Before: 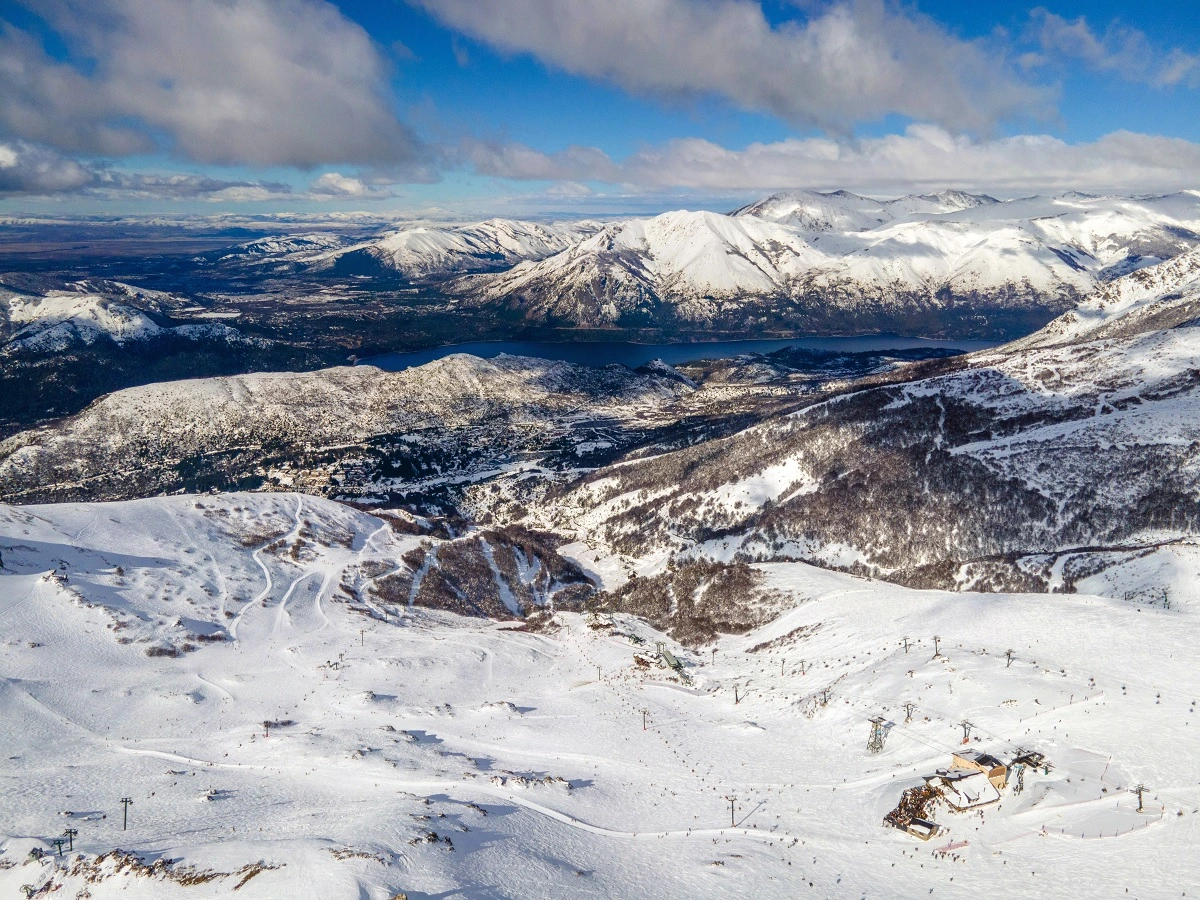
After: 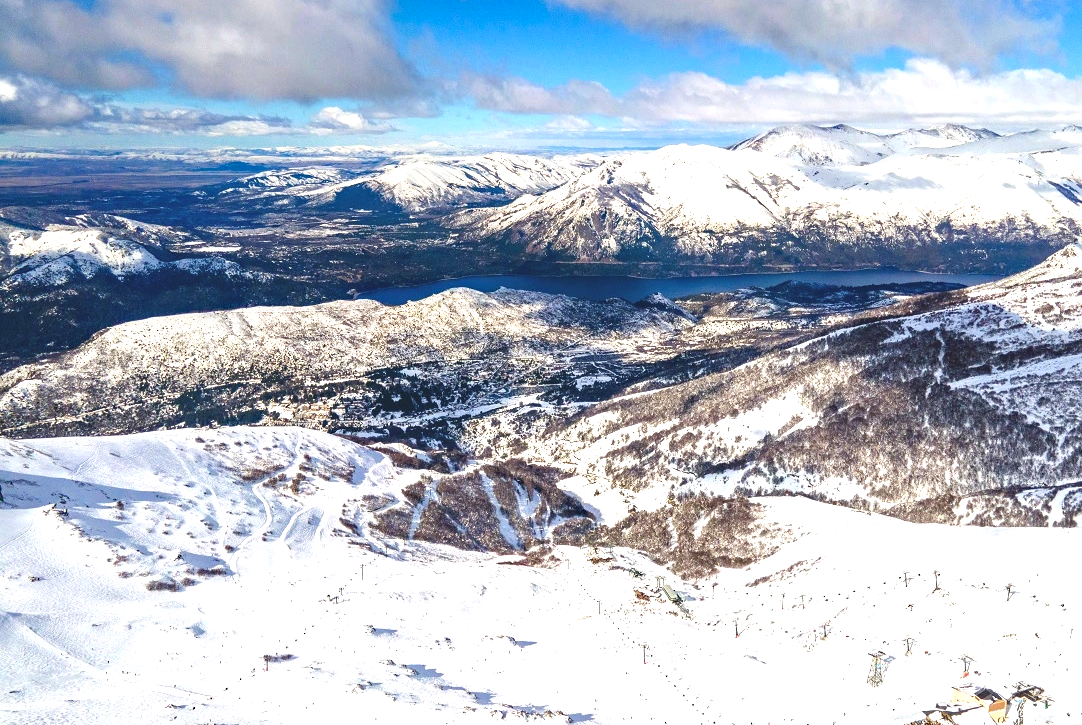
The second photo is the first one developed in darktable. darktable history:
crop: top 7.435%, right 9.788%, bottom 11.948%
haze removal: compatibility mode true, adaptive false
exposure: black level correction -0.005, exposure 1.003 EV, compensate highlight preservation false
